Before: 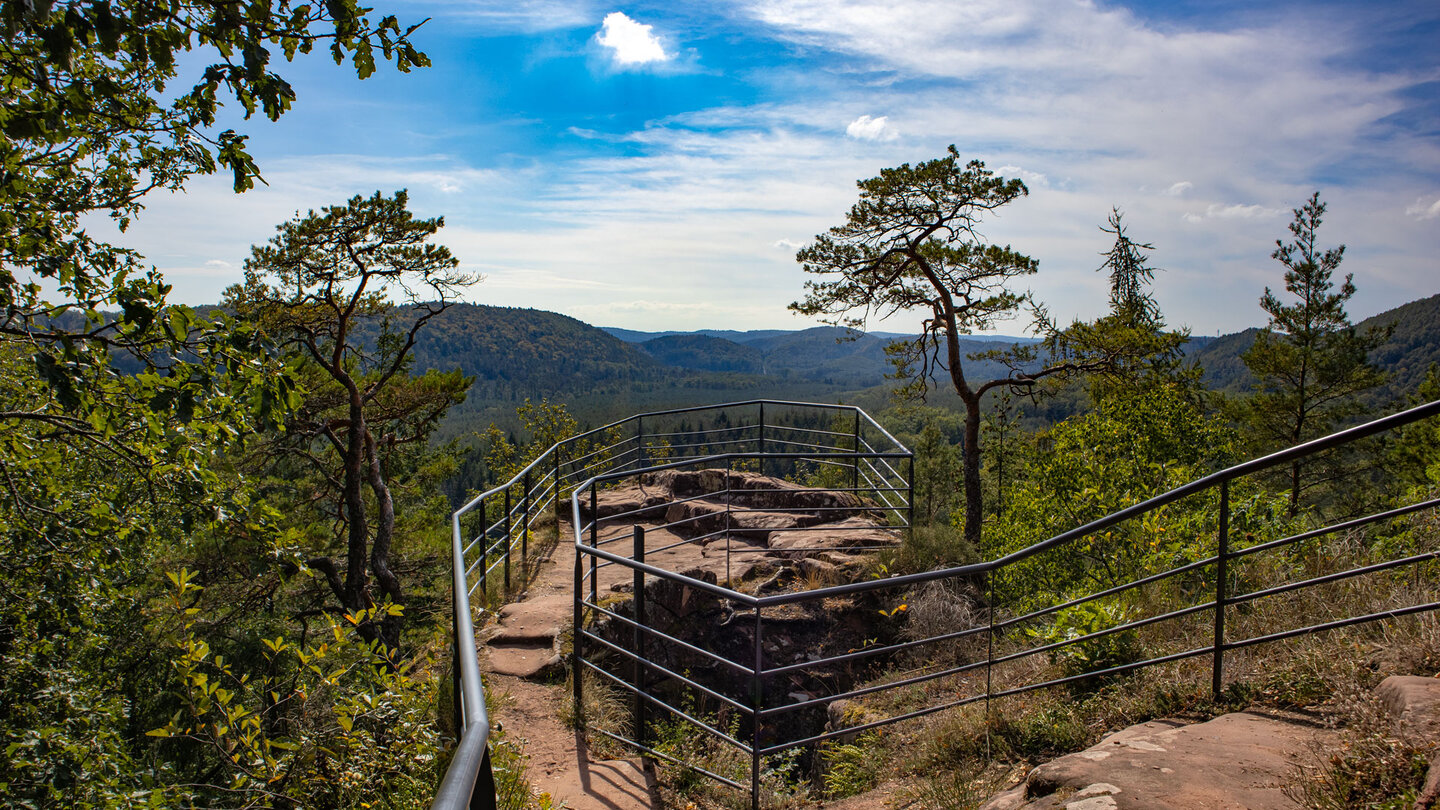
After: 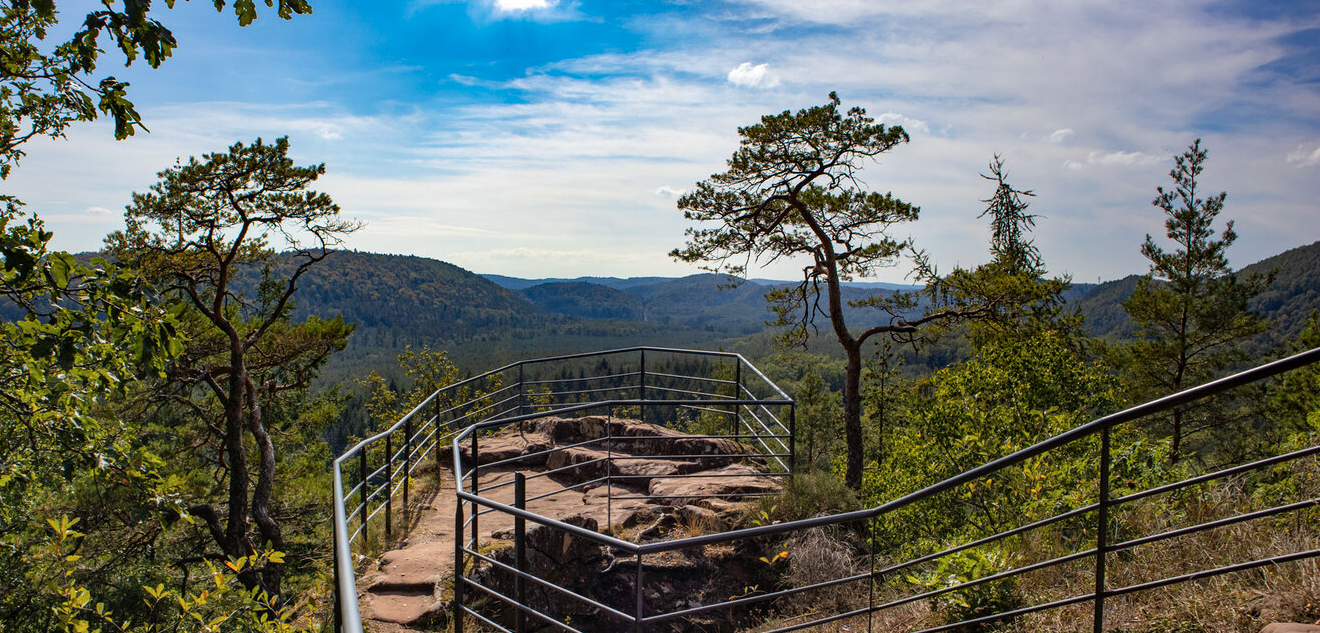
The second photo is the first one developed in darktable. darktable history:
crop: left 8.32%, top 6.552%, bottom 15.273%
shadows and highlights: radius 265.82, shadows color adjustment 99.16%, highlights color adjustment 0.868%, soften with gaussian
